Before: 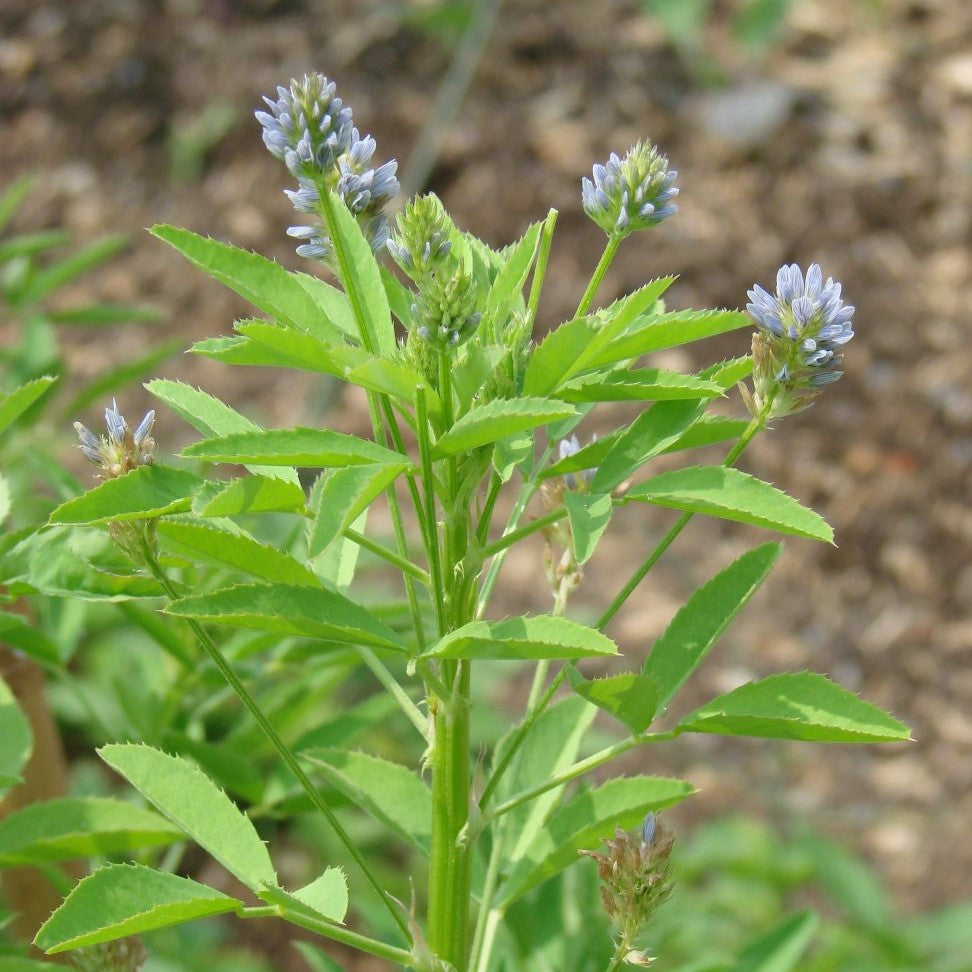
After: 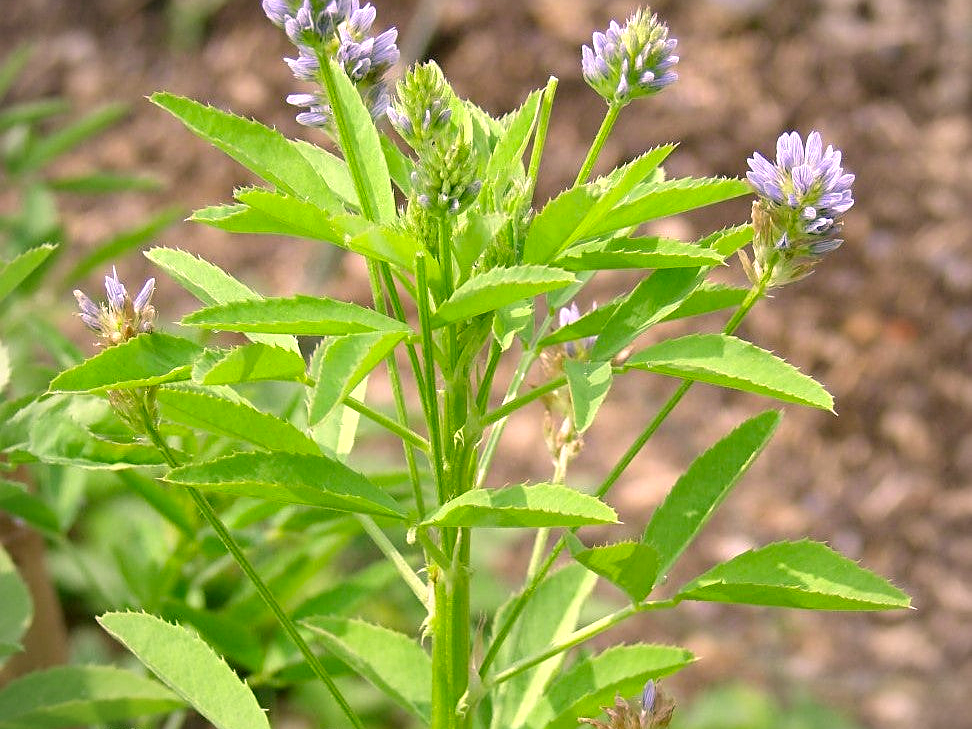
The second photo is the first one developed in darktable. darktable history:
exposure: black level correction 0.005, exposure 0.001 EV, compensate highlight preservation false
color calibration: illuminant as shot in camera, adaptation linear Bradford (ICC v4), x 0.405, y 0.403, temperature 3562 K
sharpen: on, module defaults
color correction: highlights a* 18.12, highlights b* 36.07, shadows a* 1.49, shadows b* 5.91, saturation 1.05
crop: top 13.674%, bottom 11.282%
vignetting: brightness -0.408, saturation -0.299
local contrast: mode bilateral grid, contrast 15, coarseness 35, detail 105%, midtone range 0.2
tone equalizer: -8 EV -0.396 EV, -7 EV -0.411 EV, -6 EV -0.314 EV, -5 EV -0.225 EV, -3 EV 0.22 EV, -2 EV 0.312 EV, -1 EV 0.401 EV, +0 EV 0.402 EV
